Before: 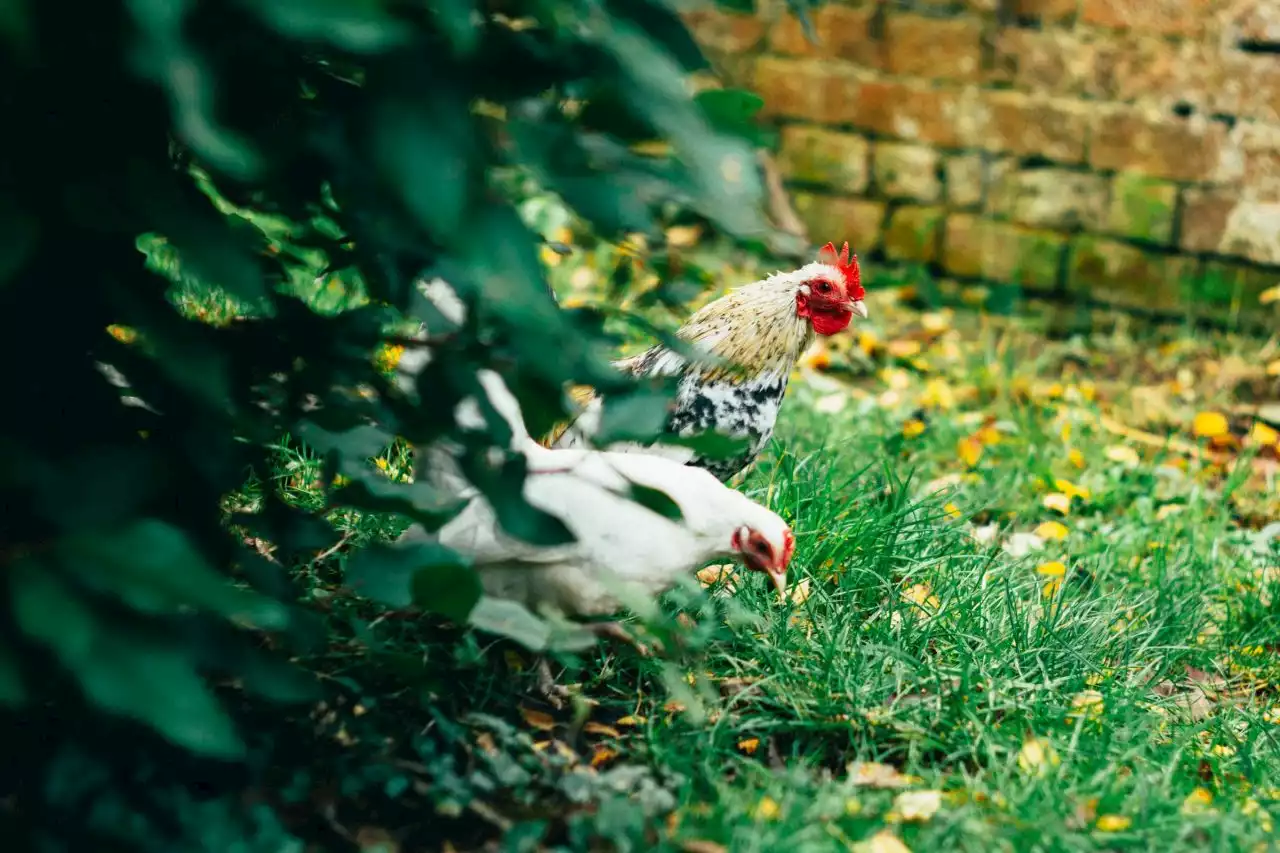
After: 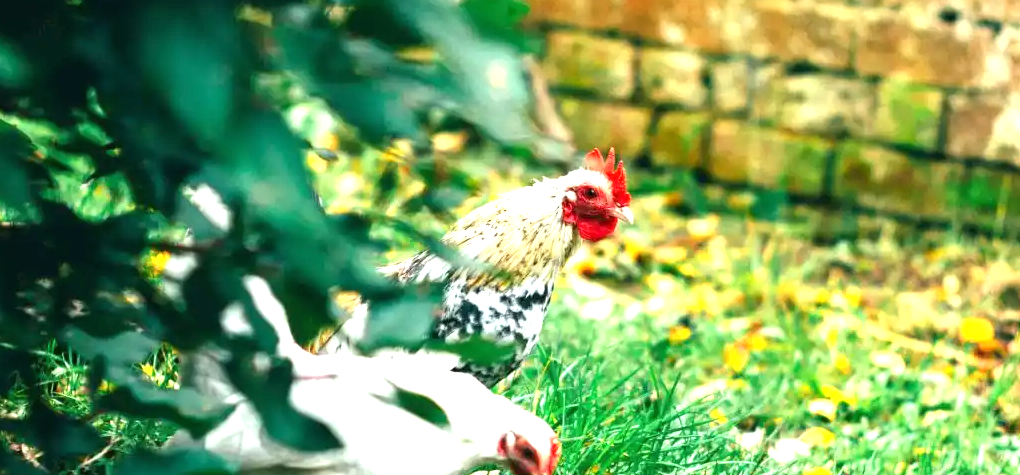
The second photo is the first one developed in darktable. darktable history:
exposure: black level correction 0, exposure 1 EV, compensate exposure bias true, compensate highlight preservation false
crop: left 18.288%, top 11.08%, right 1.977%, bottom 33.173%
